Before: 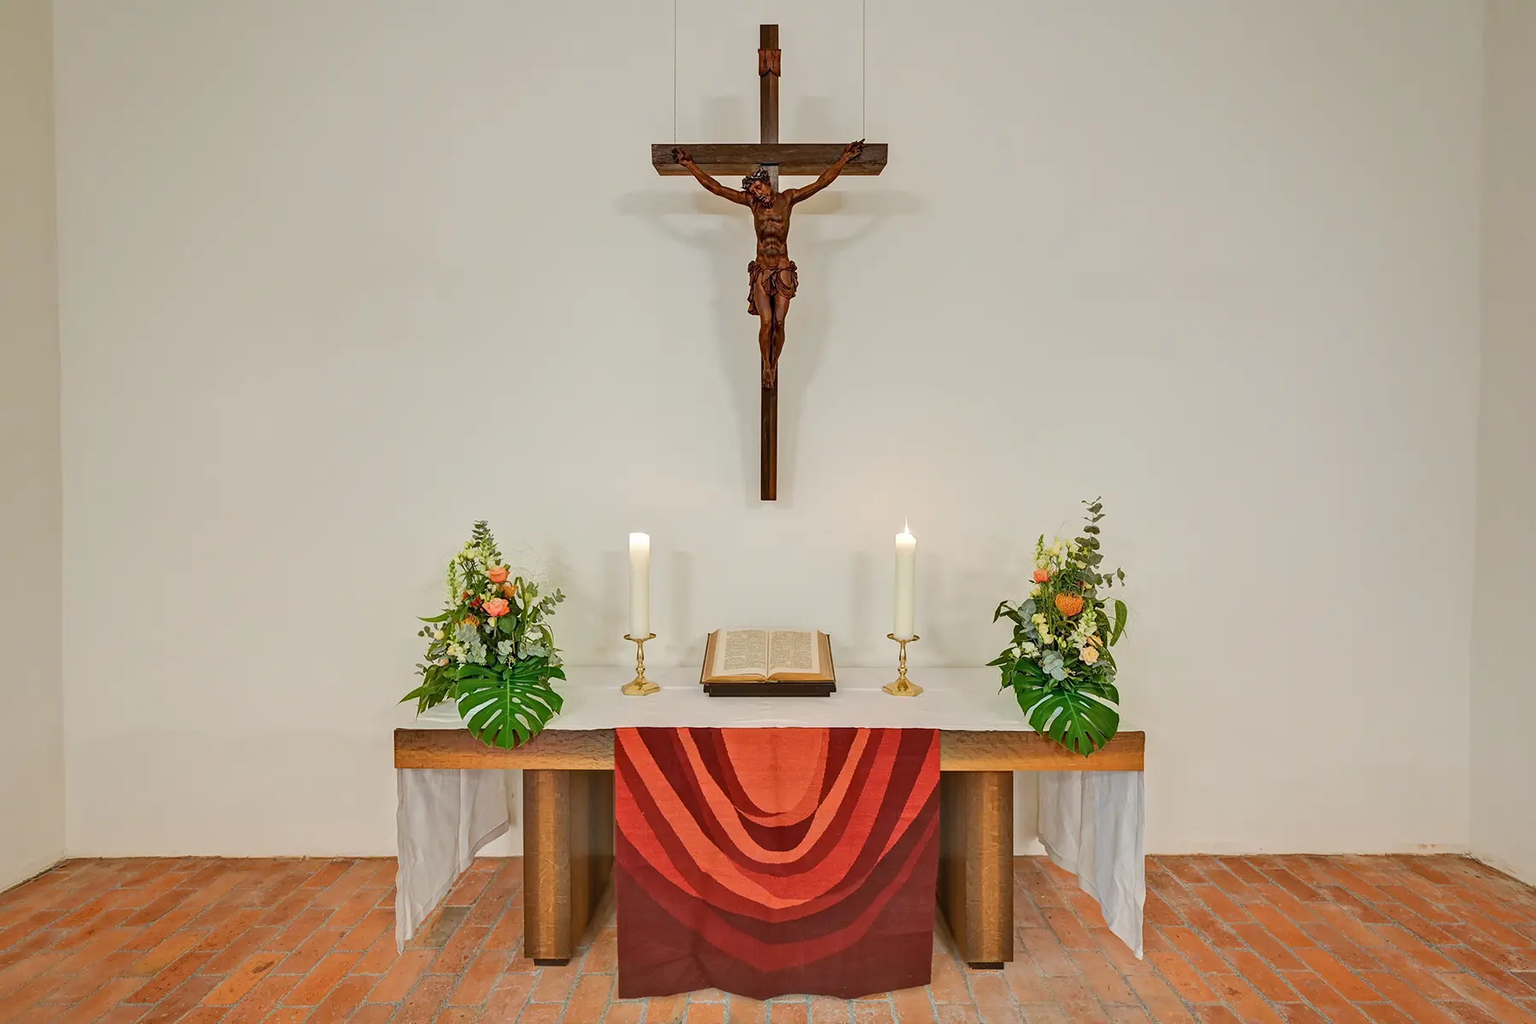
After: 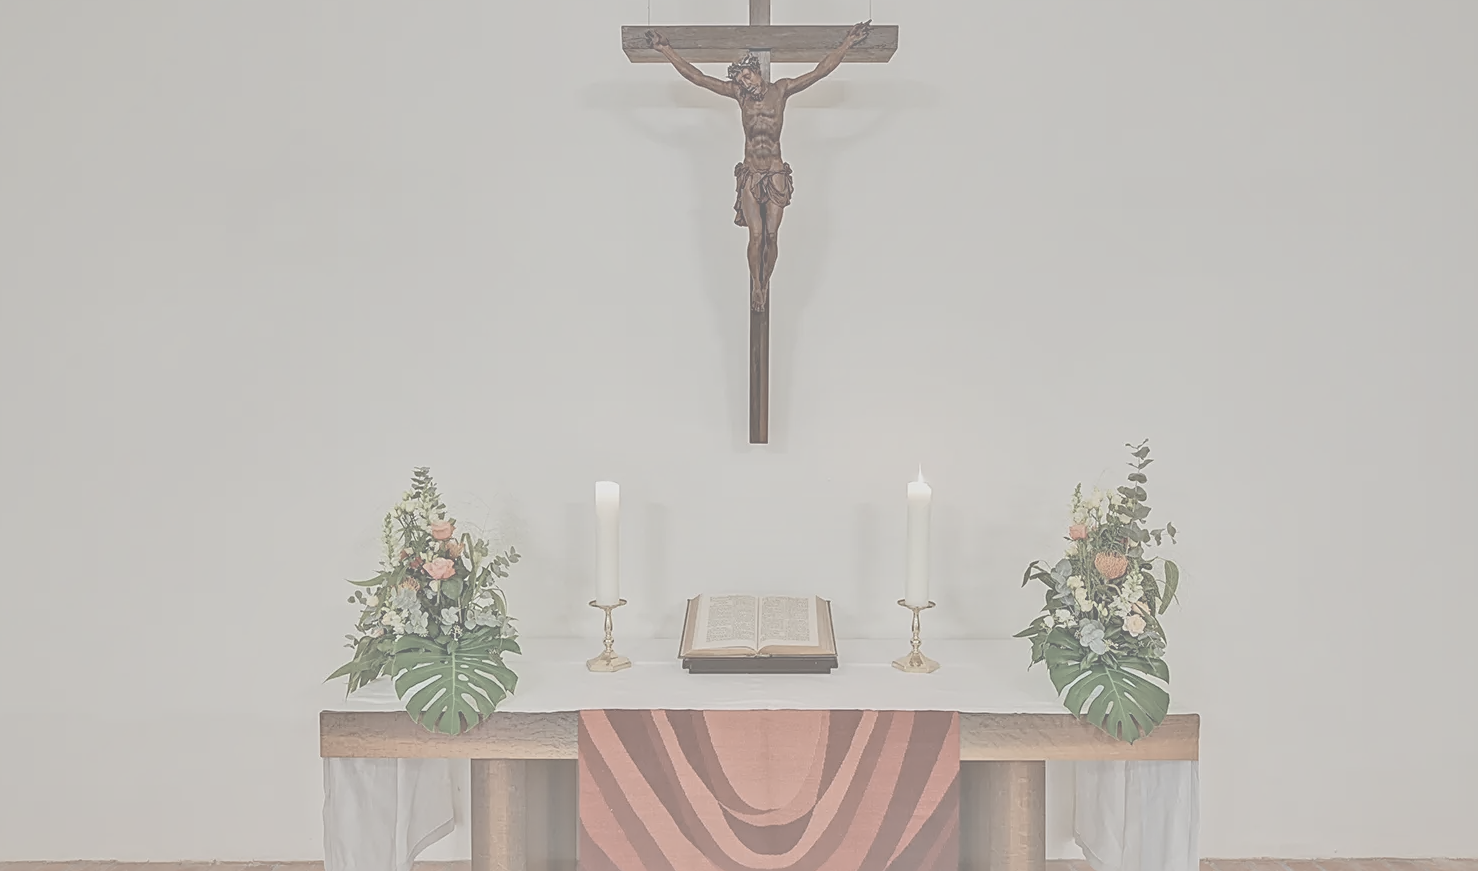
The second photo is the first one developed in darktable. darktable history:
sharpen: on, module defaults
shadows and highlights: on, module defaults
crop: left 7.892%, top 11.931%, right 9.963%, bottom 15.423%
contrast brightness saturation: contrast -0.304, brightness 0.76, saturation -0.766
